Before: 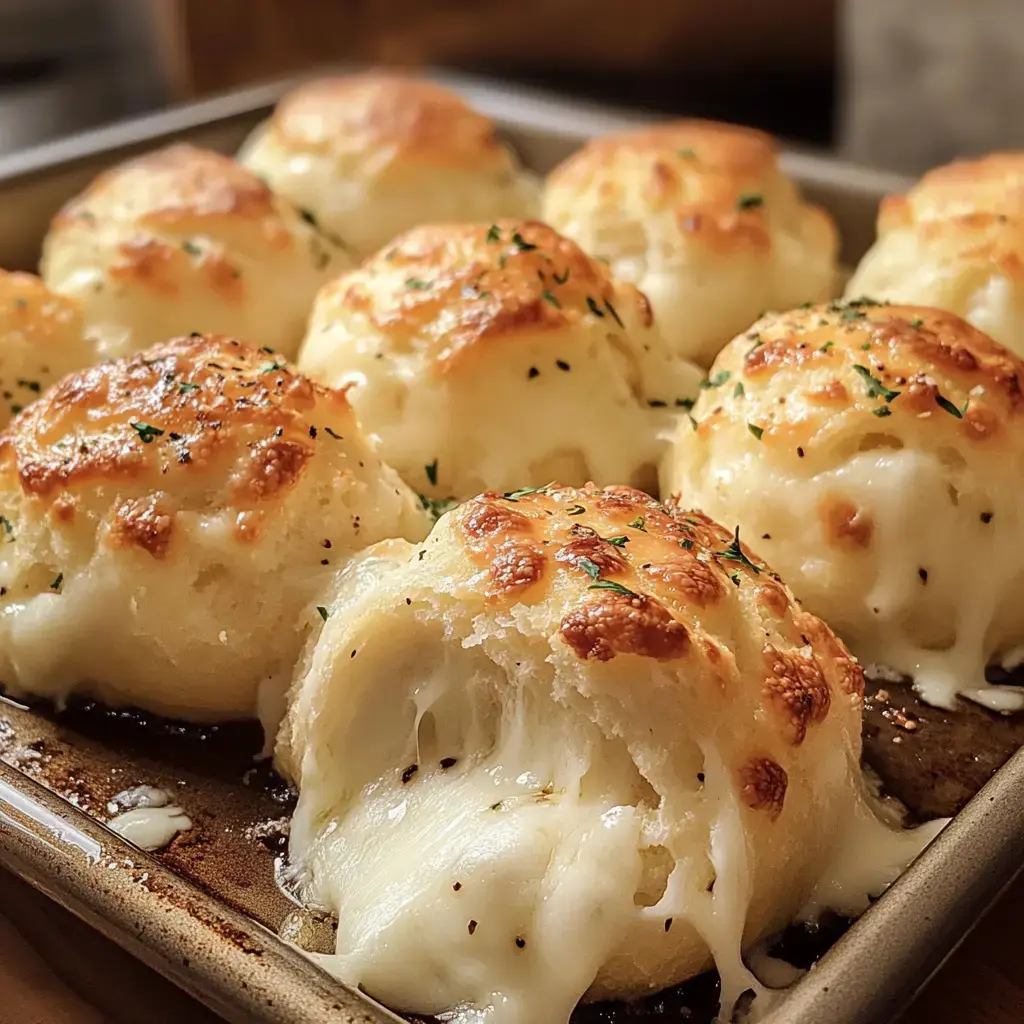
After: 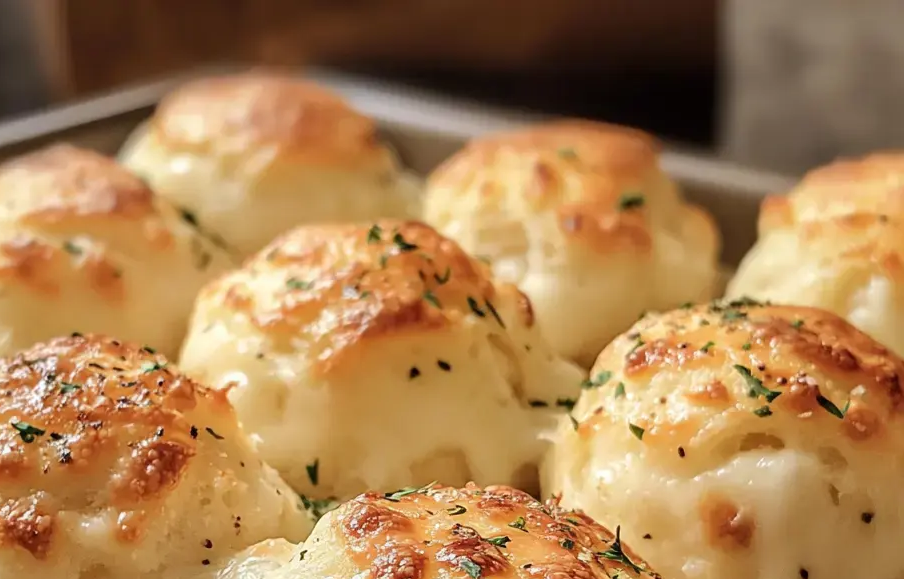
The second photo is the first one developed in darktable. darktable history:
crop and rotate: left 11.628%, bottom 43.4%
